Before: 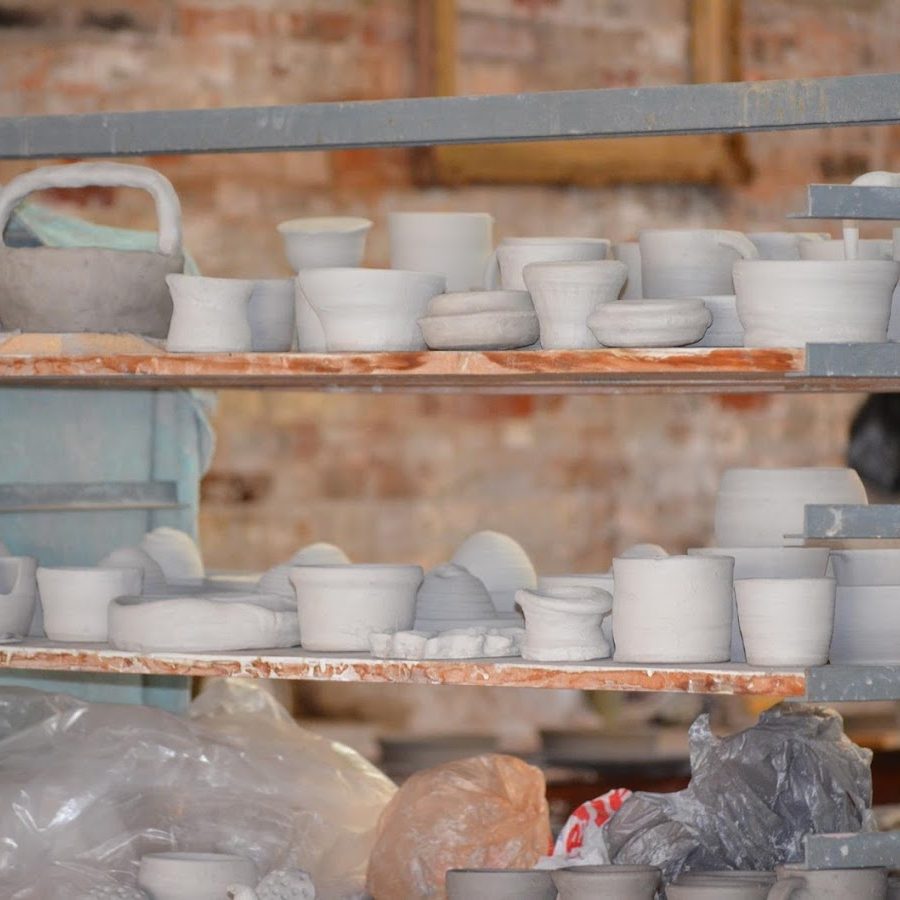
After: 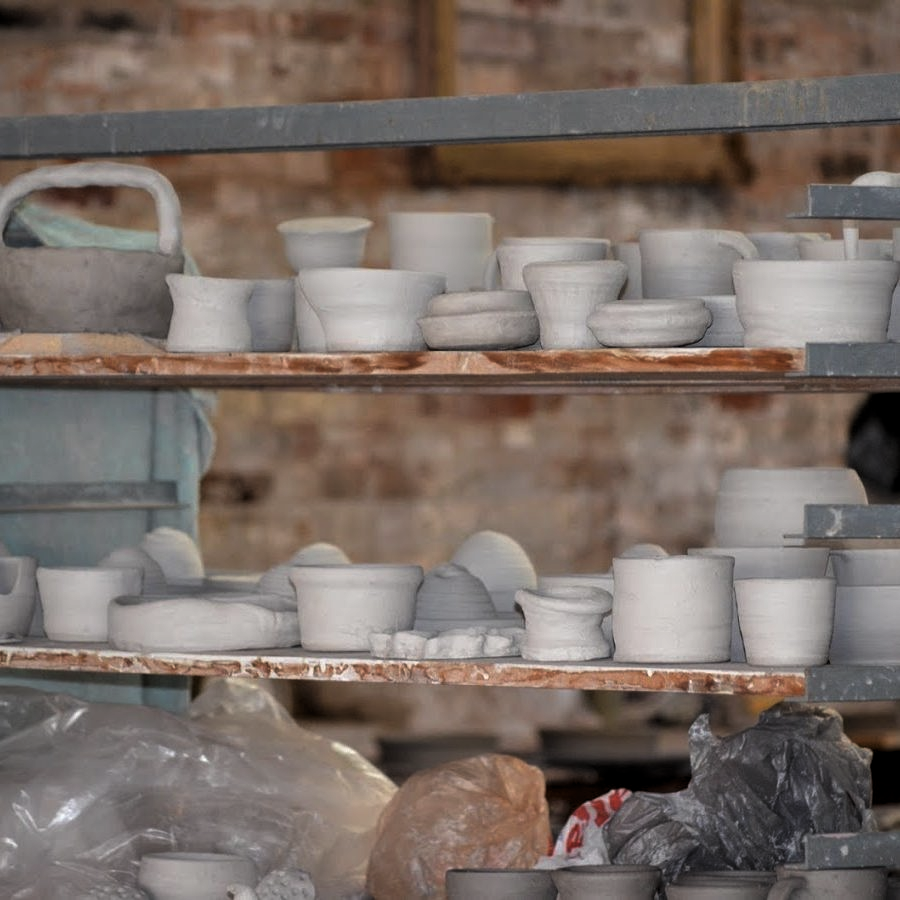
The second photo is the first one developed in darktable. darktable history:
levels: levels [0.101, 0.578, 0.953]
exposure: exposure -0.158 EV, compensate highlight preservation false
shadows and highlights: shadows -12.31, white point adjustment 3.84, highlights 28.03
